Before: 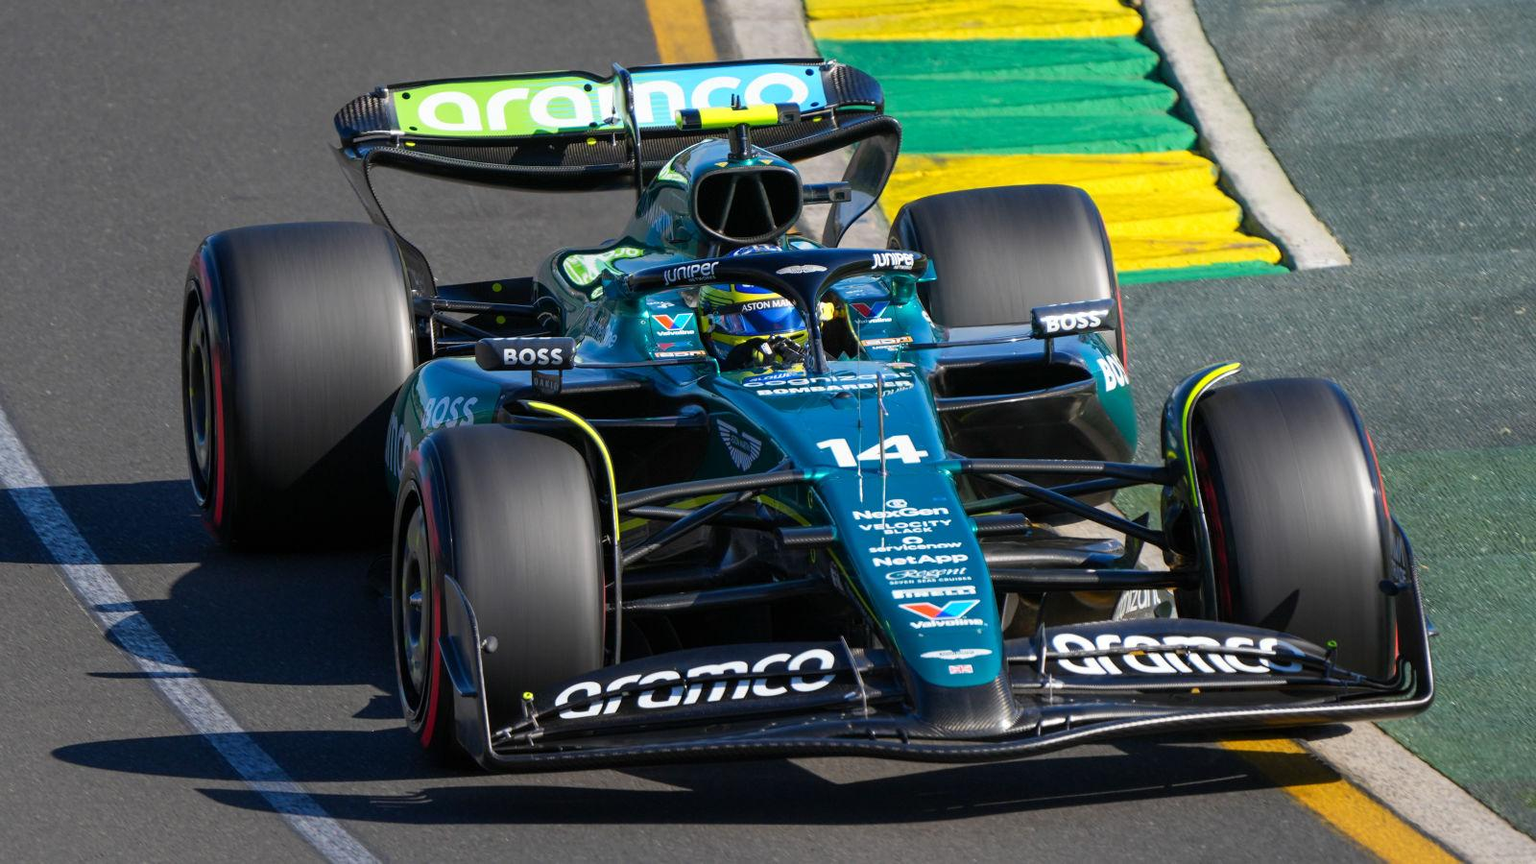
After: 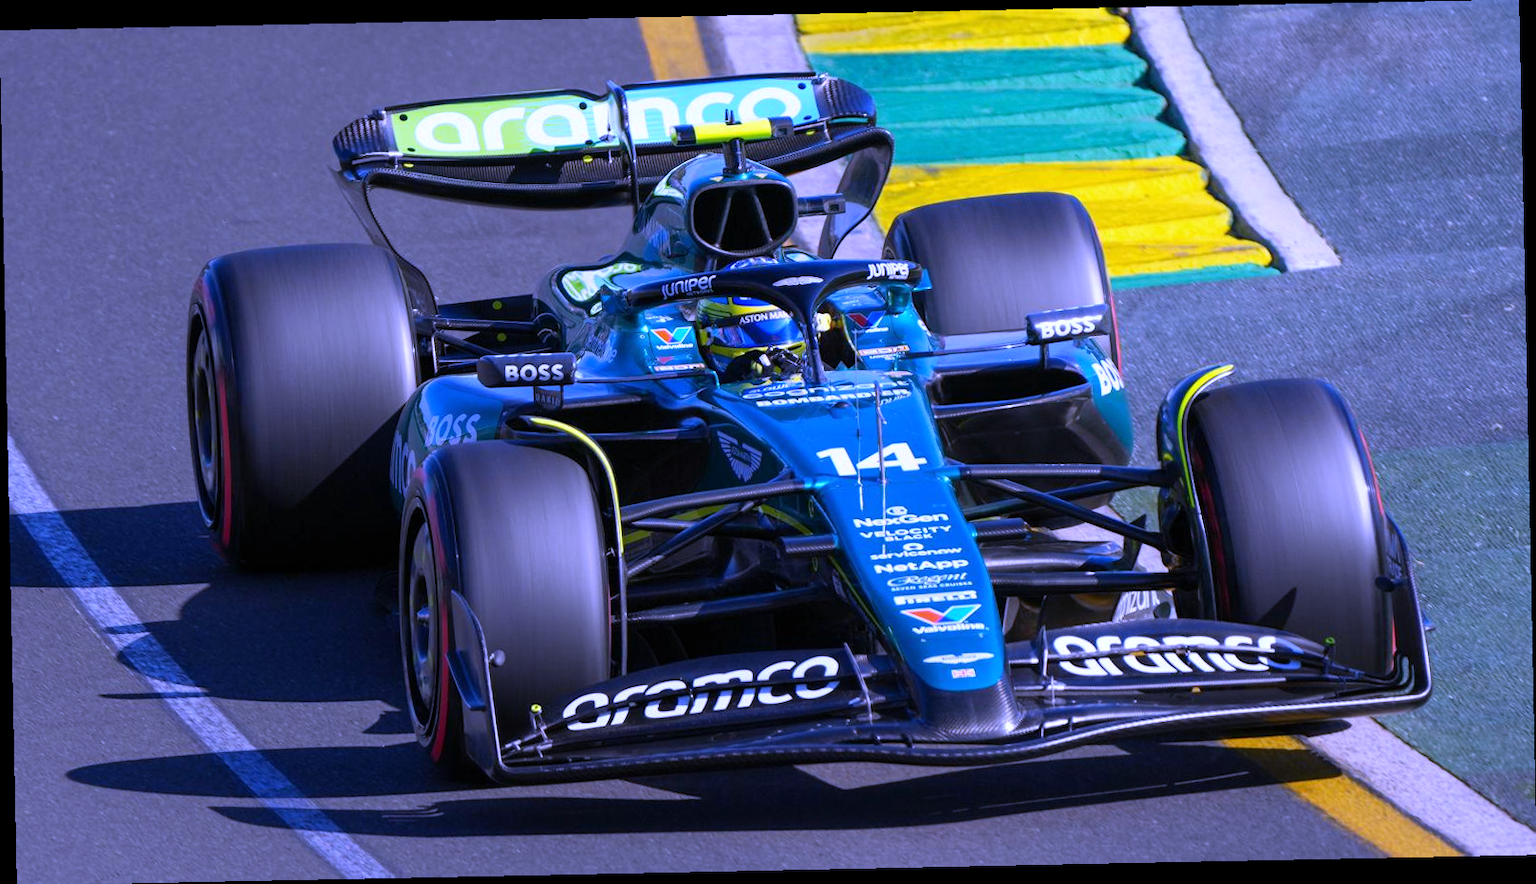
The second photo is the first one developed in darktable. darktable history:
rotate and perspective: rotation -1.17°, automatic cropping off
white balance: red 0.98, blue 1.61
